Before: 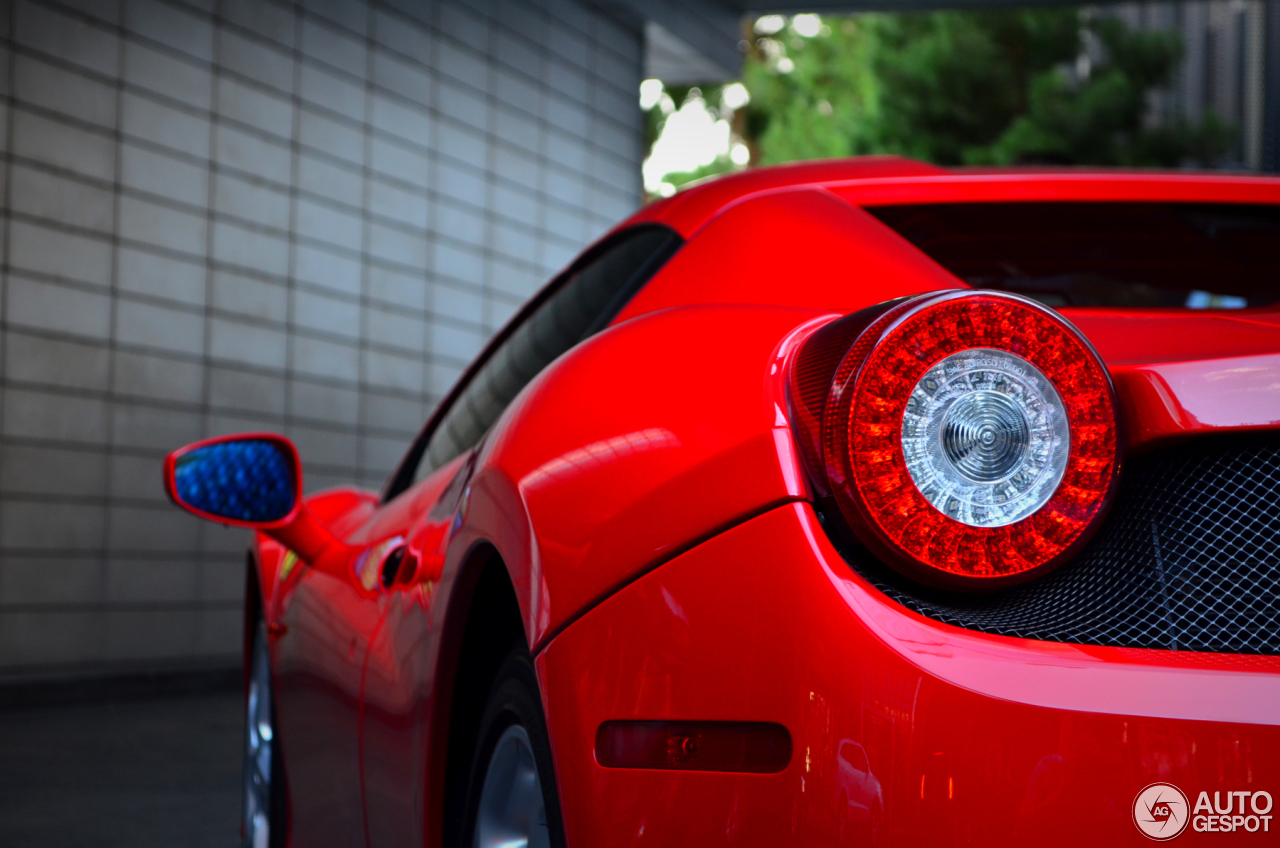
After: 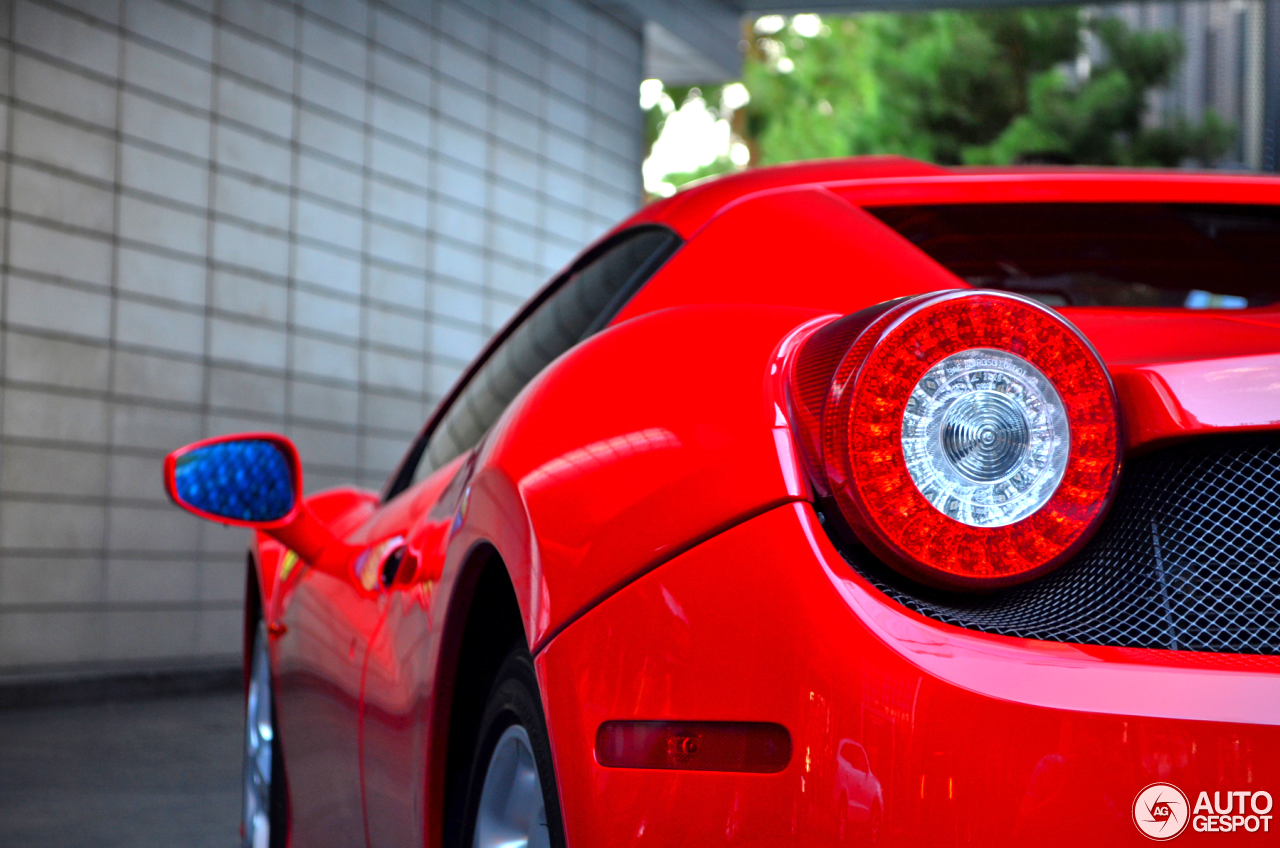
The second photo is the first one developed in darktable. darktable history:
exposure: exposure 0.584 EV, compensate exposure bias true, compensate highlight preservation false
tone equalizer: -7 EV 0.155 EV, -6 EV 0.607 EV, -5 EV 1.14 EV, -4 EV 1.3 EV, -3 EV 1.17 EV, -2 EV 0.6 EV, -1 EV 0.147 EV
